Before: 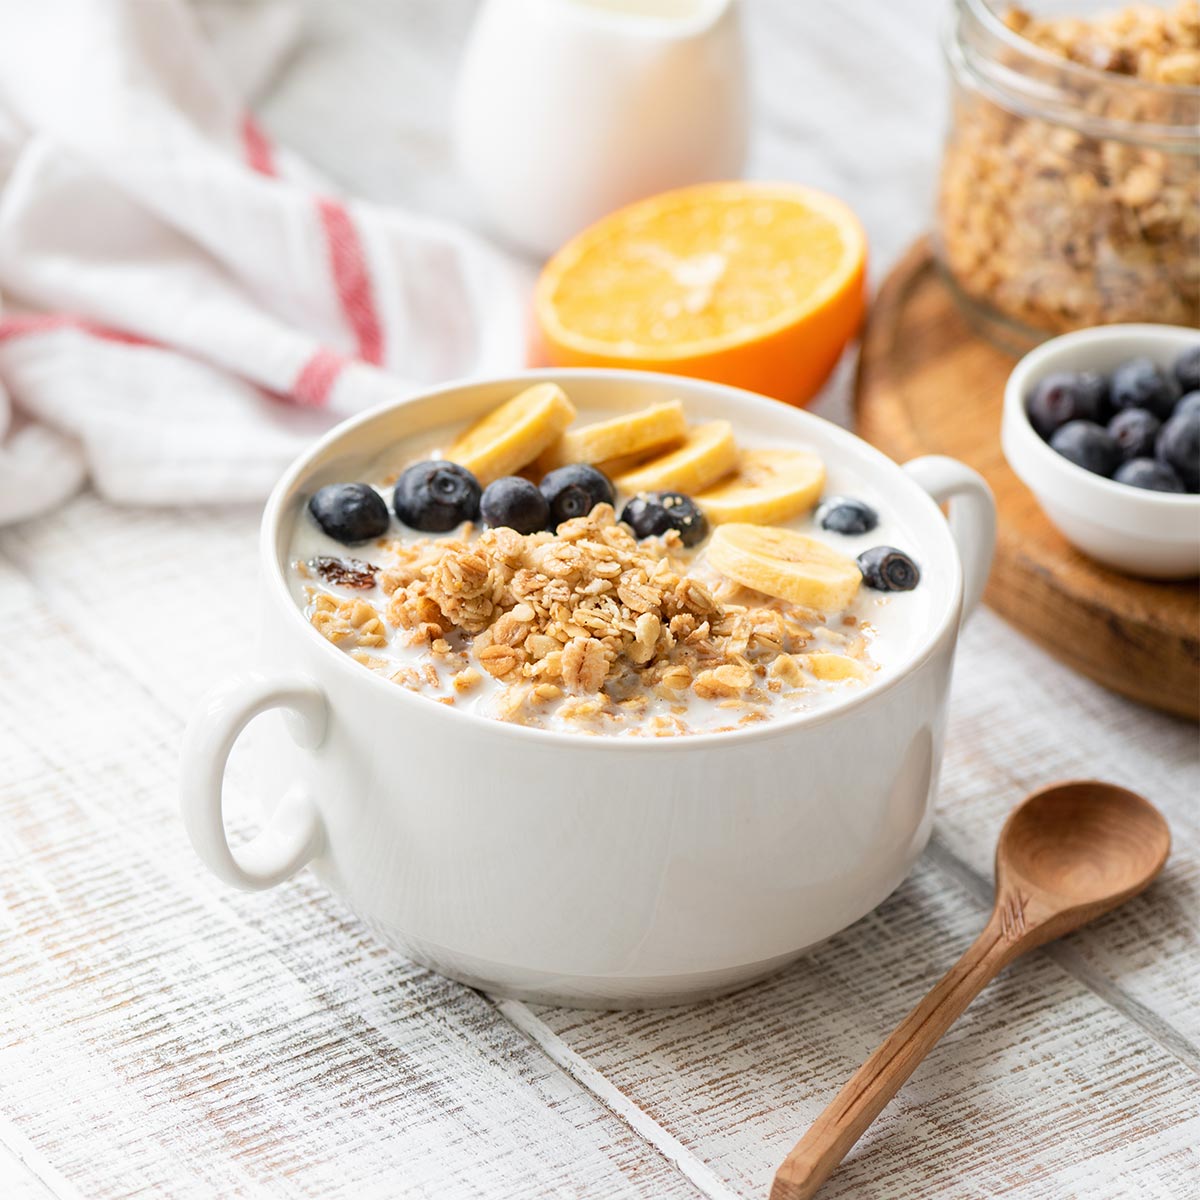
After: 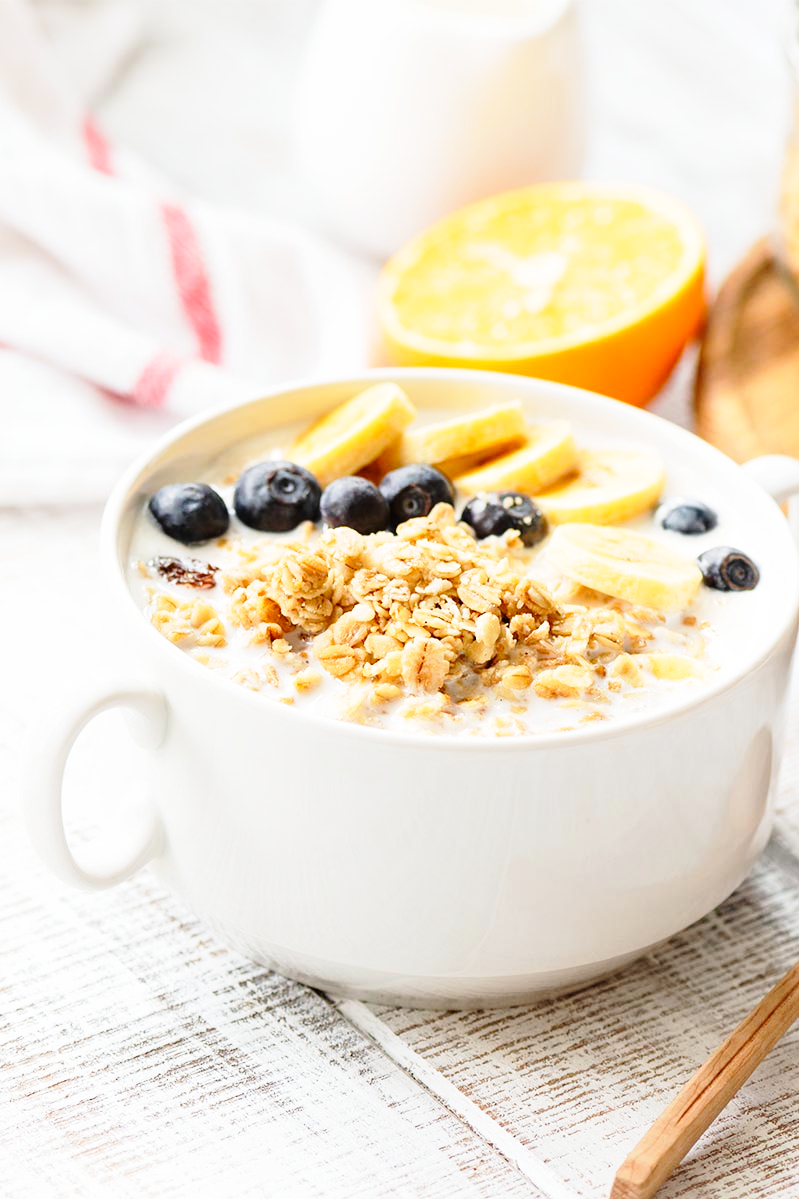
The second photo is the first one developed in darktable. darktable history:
crop and rotate: left 13.342%, right 19.991%
base curve: curves: ch0 [(0, 0) (0.028, 0.03) (0.121, 0.232) (0.46, 0.748) (0.859, 0.968) (1, 1)], preserve colors none
